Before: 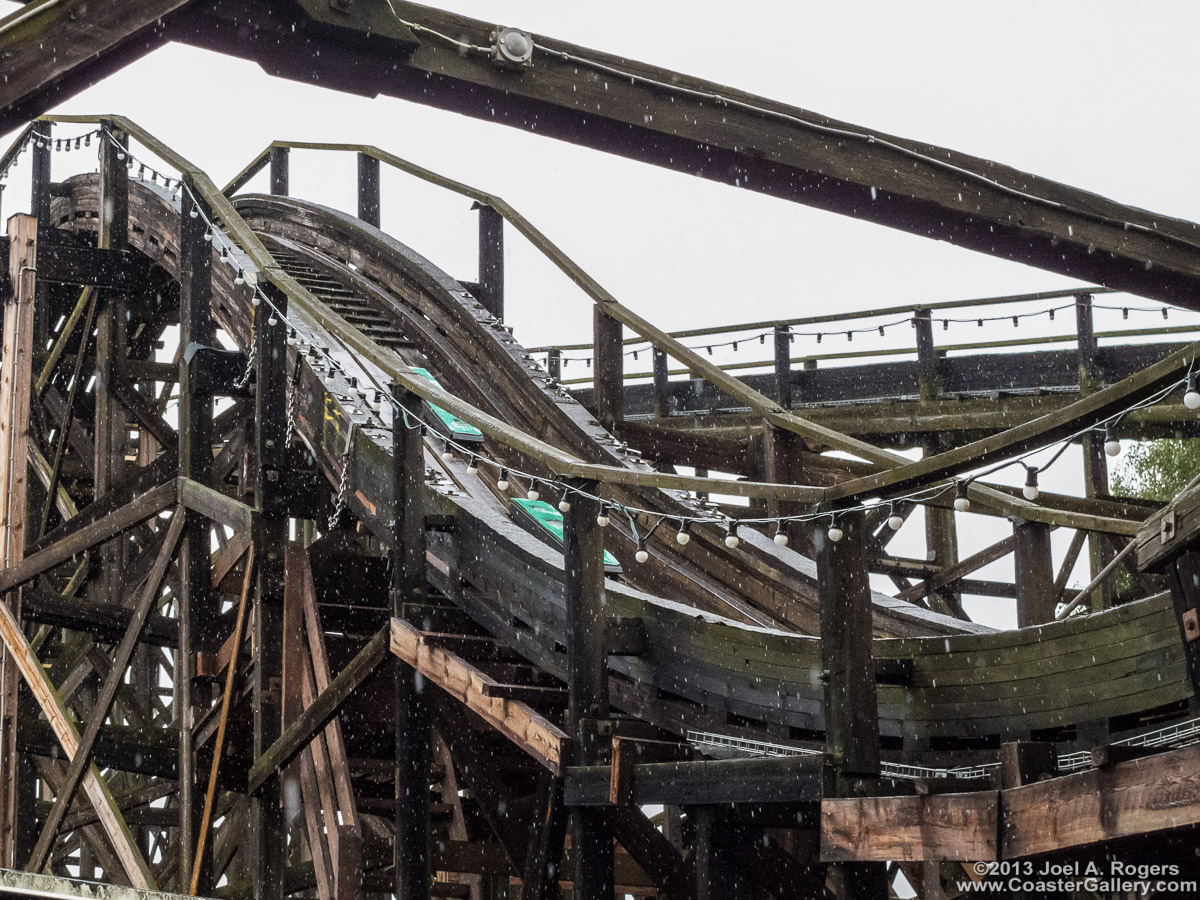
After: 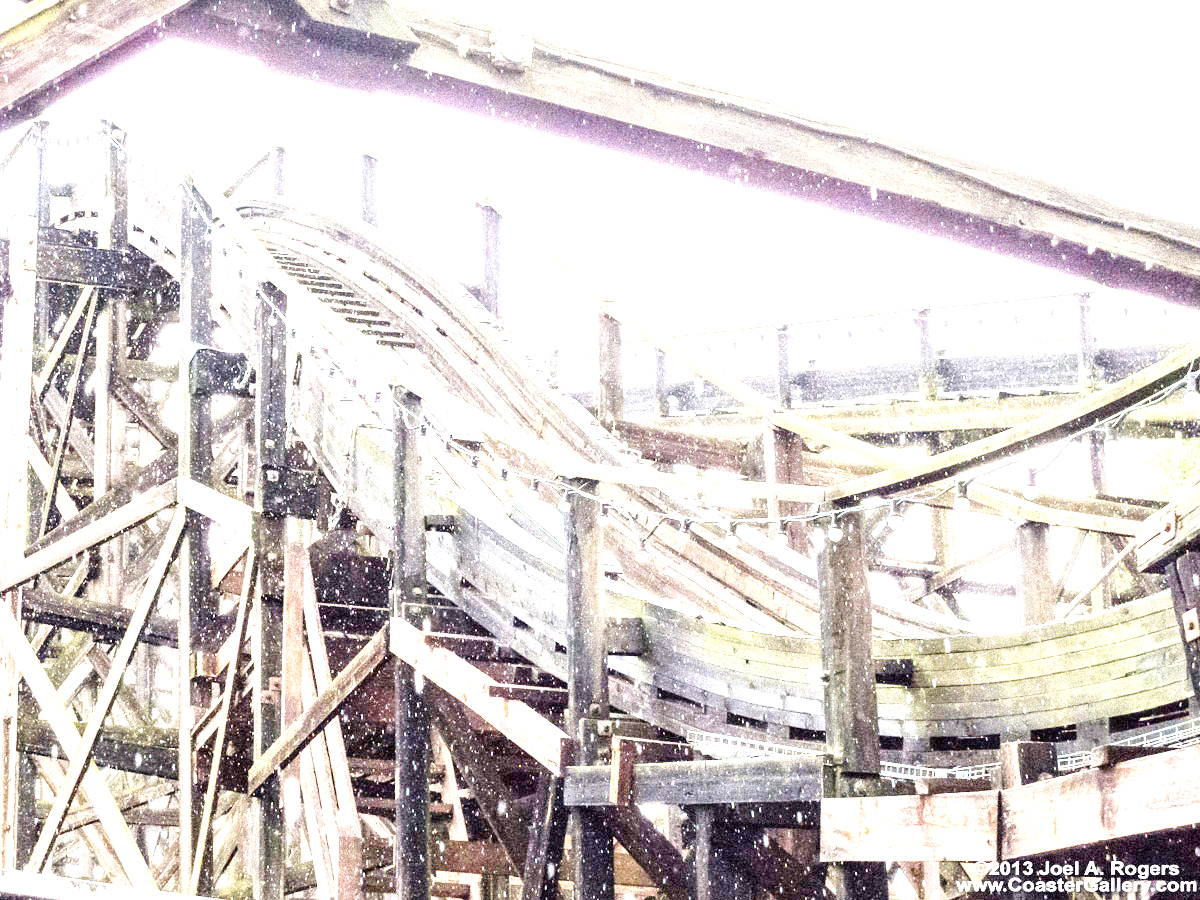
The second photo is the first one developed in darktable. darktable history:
local contrast: highlights 100%, shadows 102%, detail 120%, midtone range 0.2
exposure: black level correction 0, exposure 4.019 EV, compensate exposure bias true, compensate highlight preservation false
base curve: curves: ch0 [(0, 0) (0.036, 0.025) (0.121, 0.166) (0.206, 0.329) (0.605, 0.79) (1, 1)], preserve colors none
